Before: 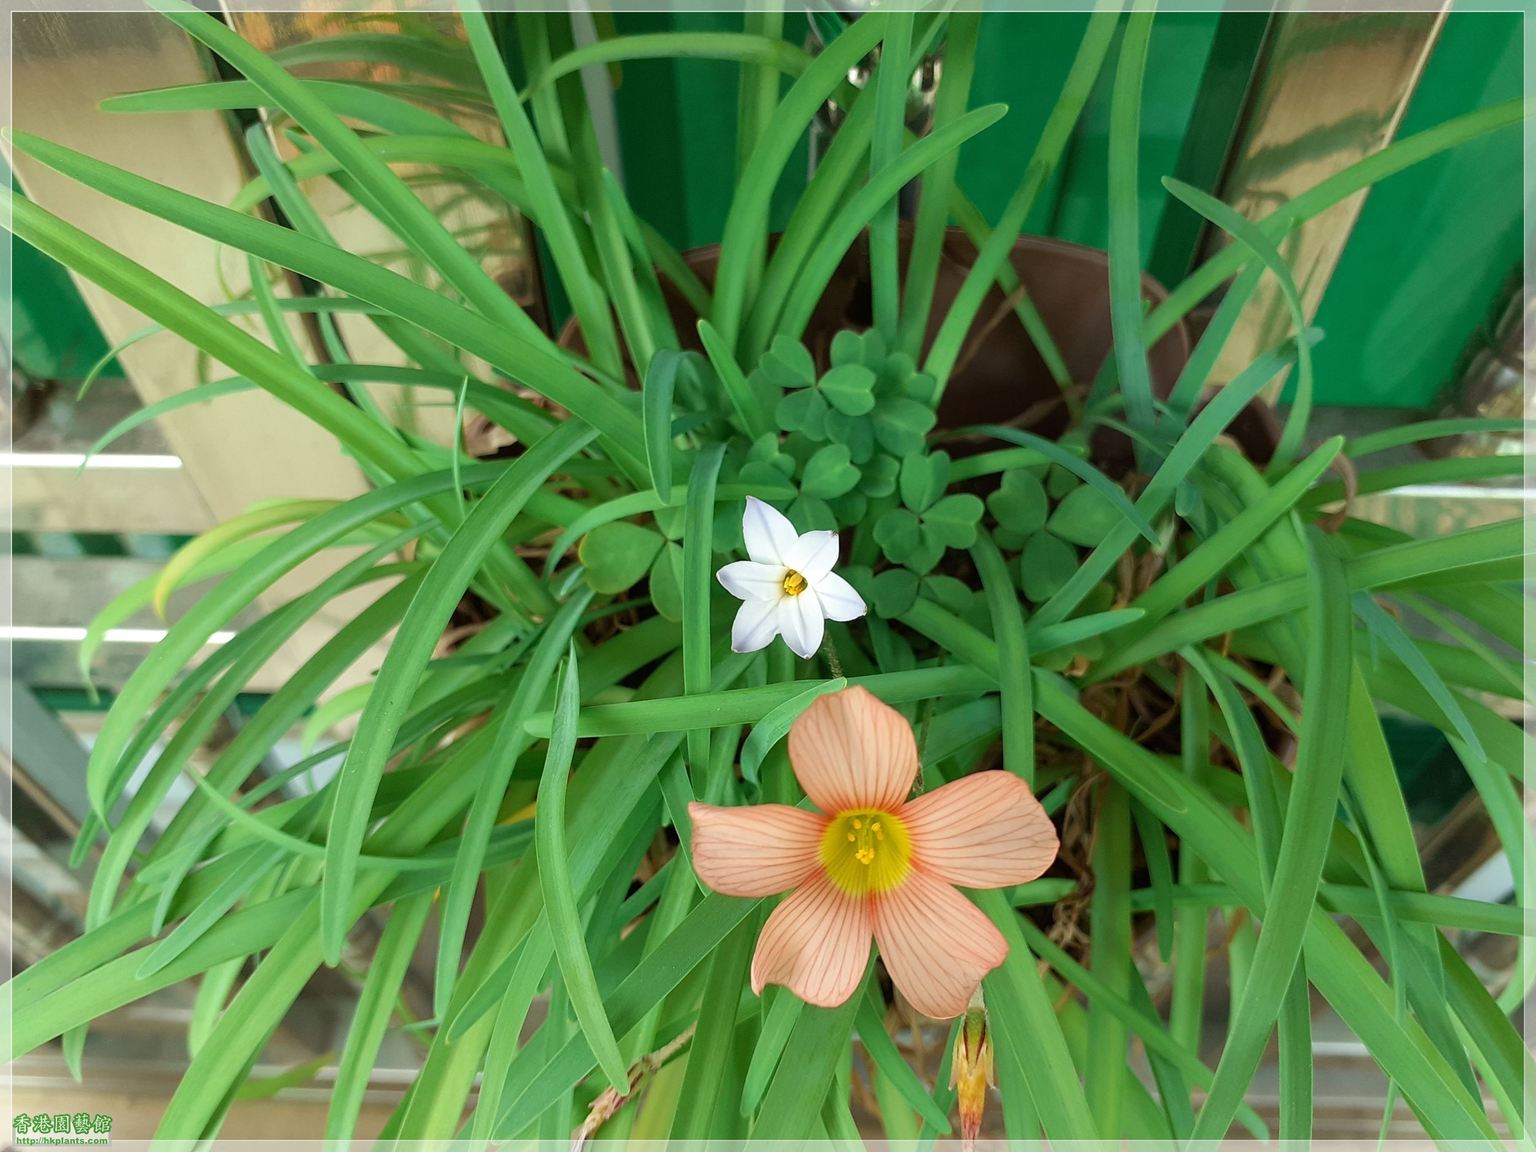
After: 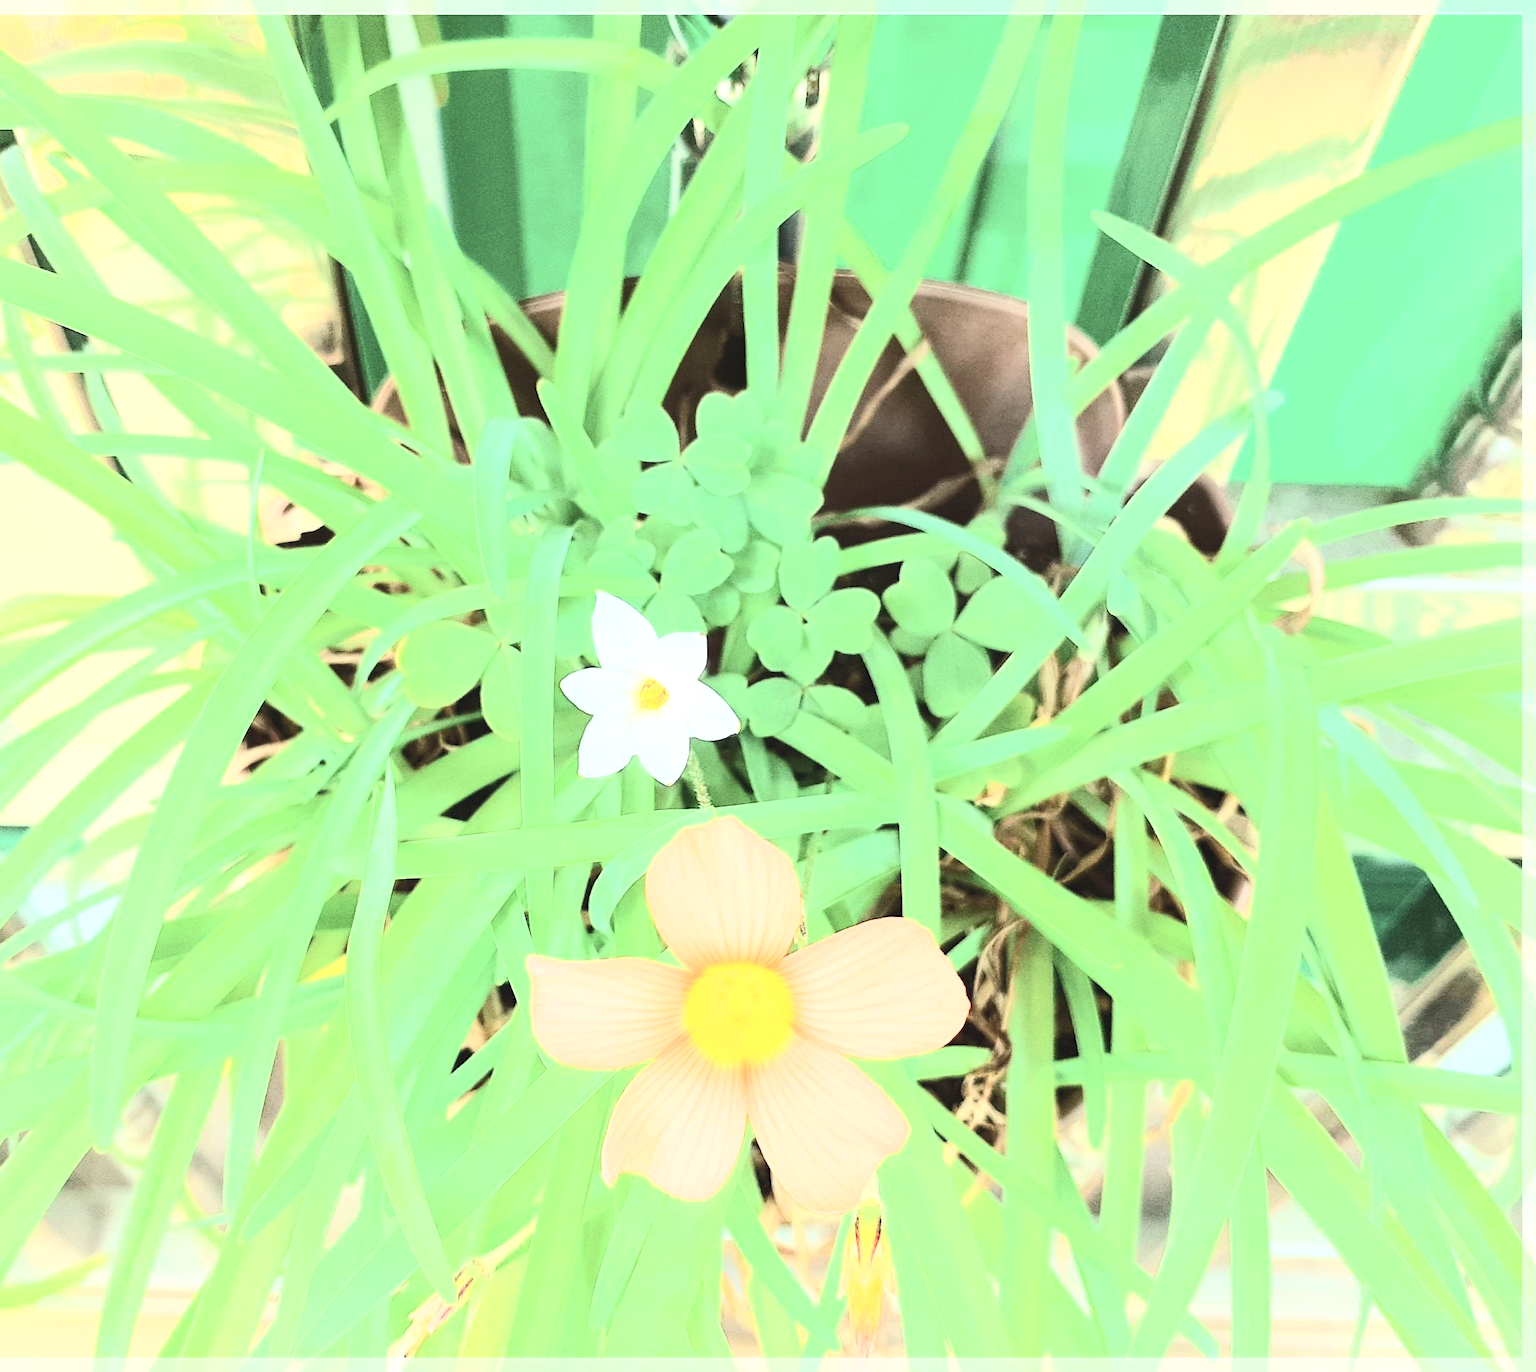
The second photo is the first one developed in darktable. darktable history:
crop: left 16.036%
contrast brightness saturation: contrast 0.434, brightness 0.562, saturation -0.183
exposure: black level correction 0, exposure 1.097 EV, compensate exposure bias true, compensate highlight preservation false
base curve: curves: ch0 [(0, 0) (0.028, 0.03) (0.121, 0.232) (0.46, 0.748) (0.859, 0.968) (1, 1)]
